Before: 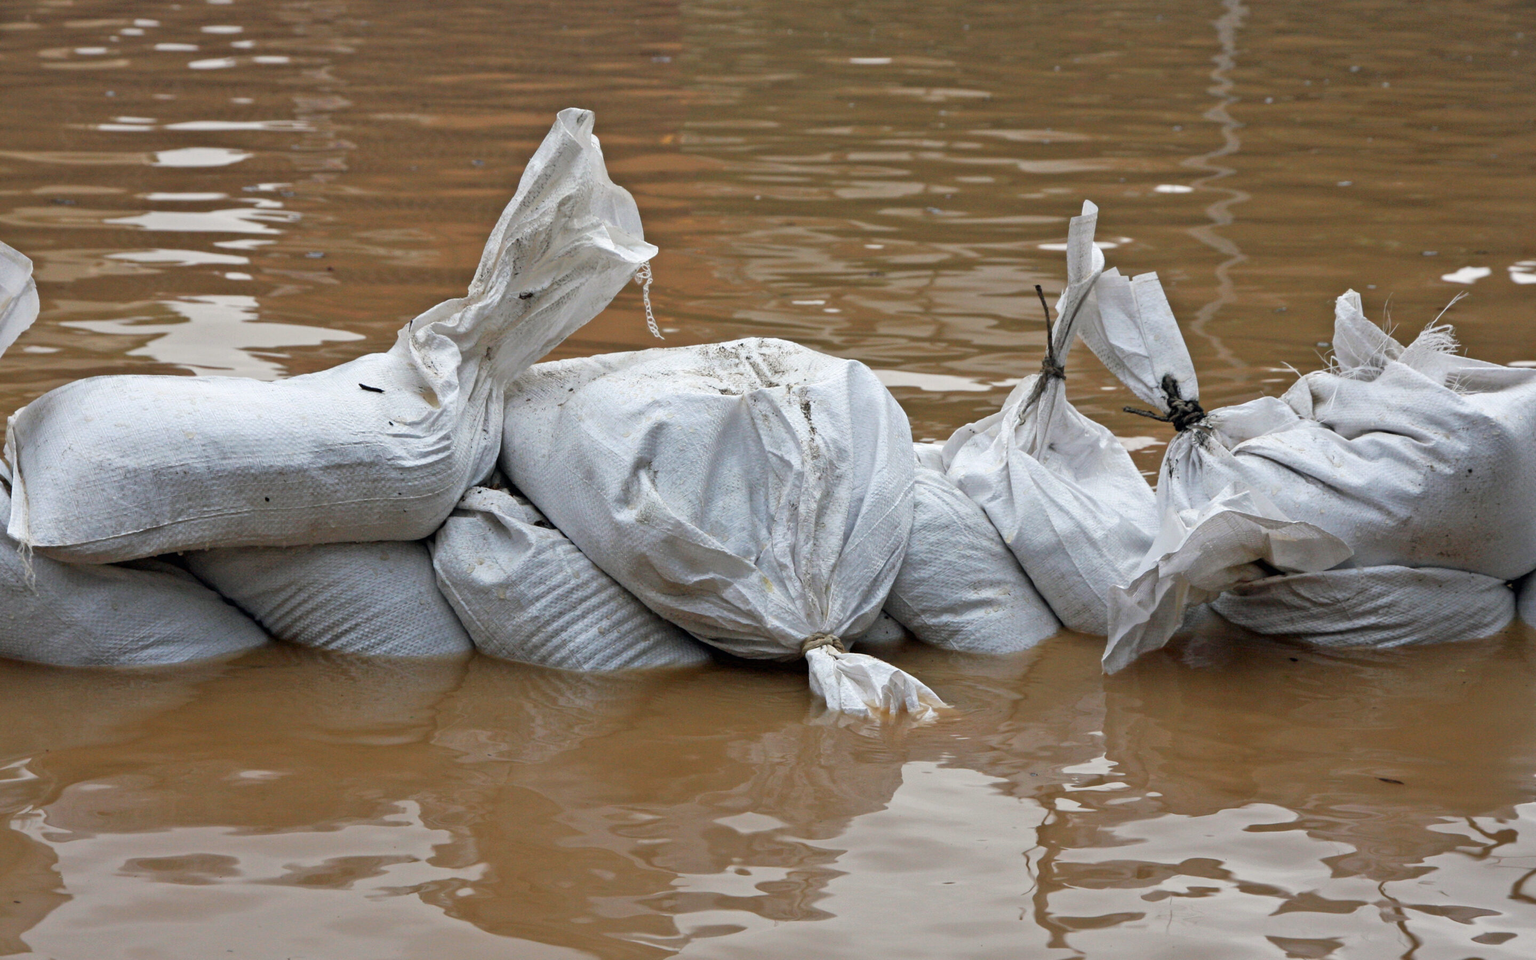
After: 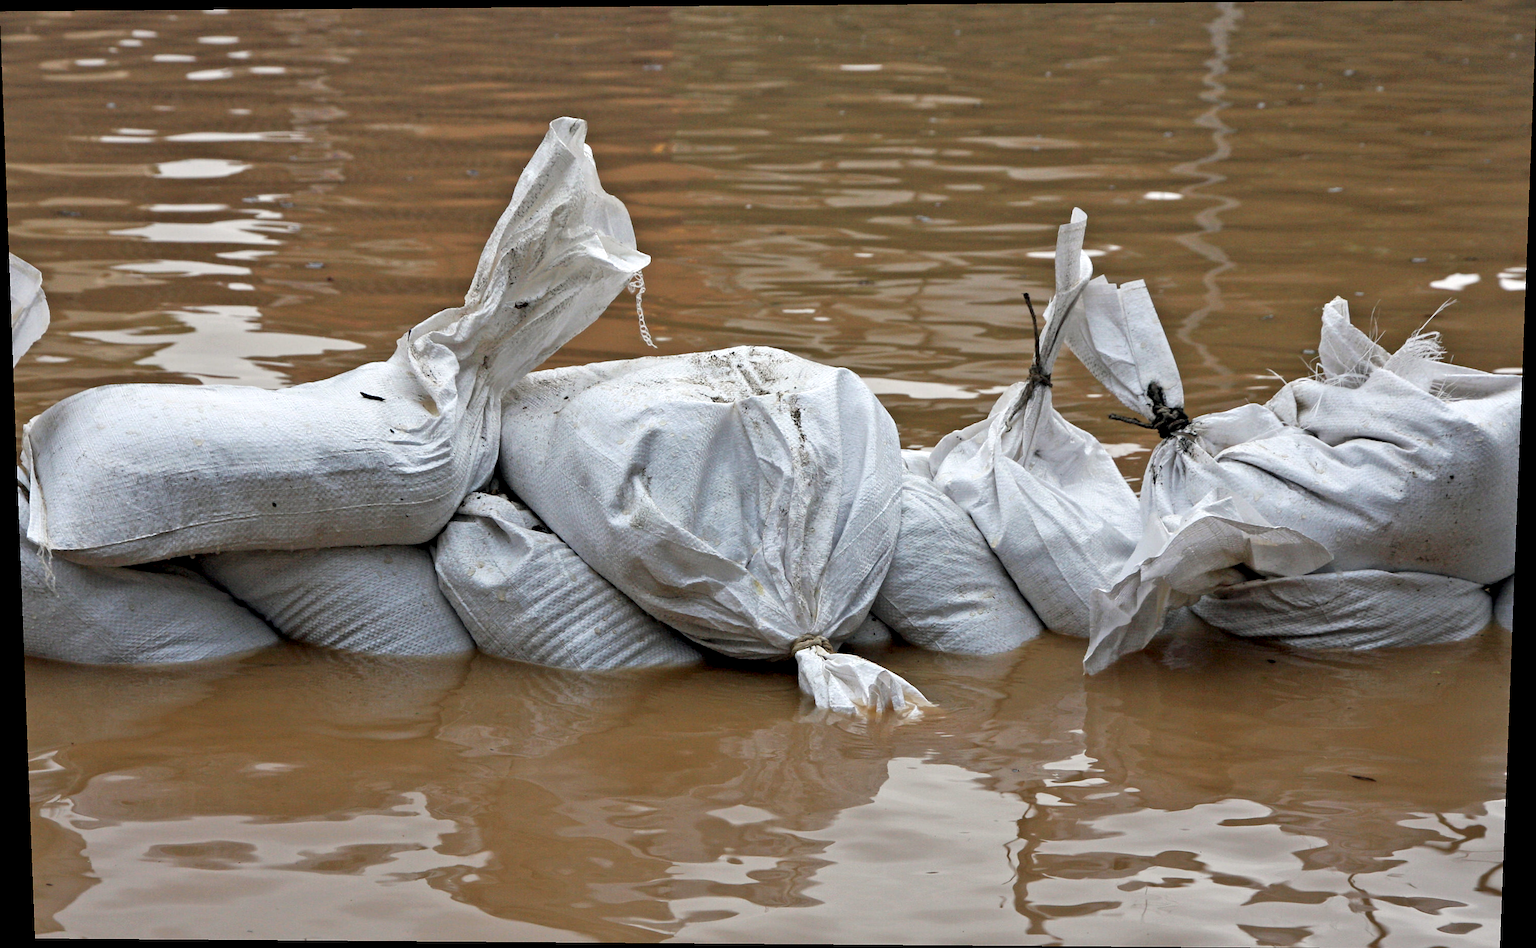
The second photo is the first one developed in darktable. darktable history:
contrast equalizer: y [[0.526, 0.53, 0.532, 0.532, 0.53, 0.525], [0.5 ×6], [0.5 ×6], [0 ×6], [0 ×6]]
rotate and perspective: lens shift (vertical) 0.048, lens shift (horizontal) -0.024, automatic cropping off
sharpen: radius 0.969, amount 0.604
